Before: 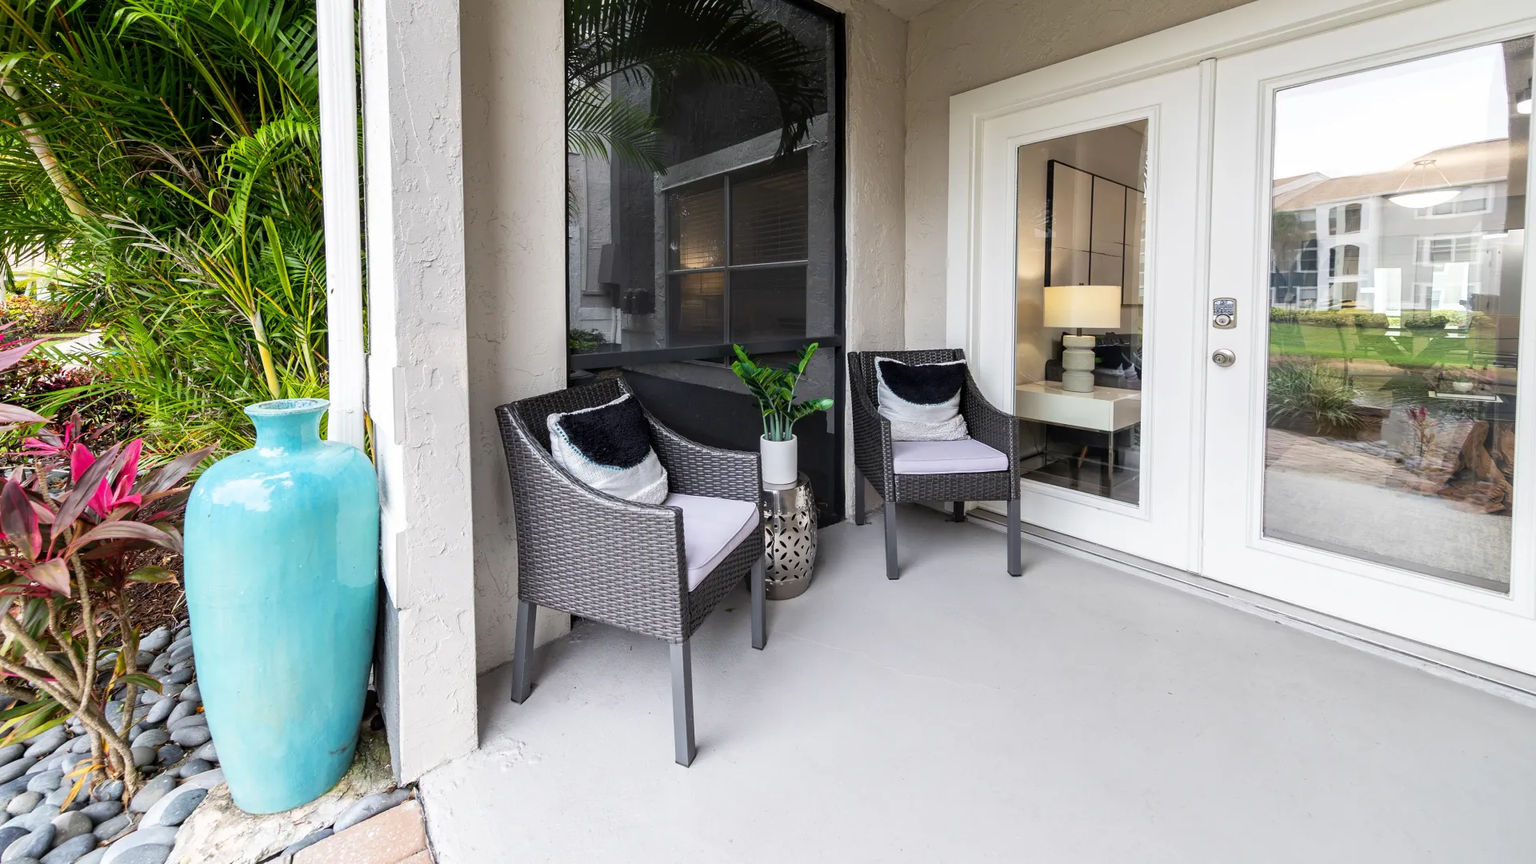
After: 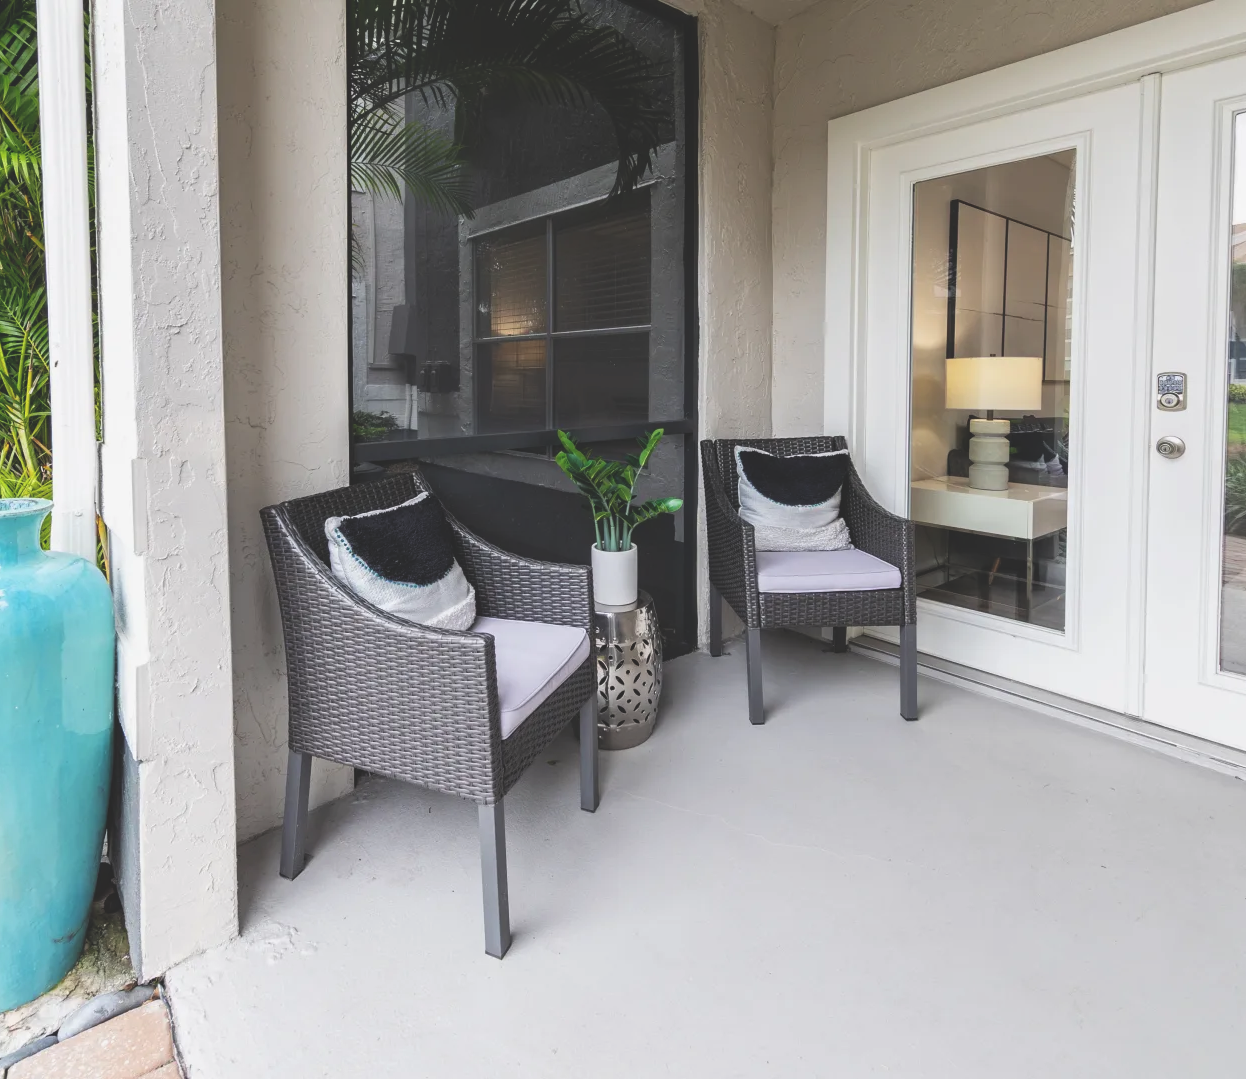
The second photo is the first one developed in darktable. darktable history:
crop and rotate: left 18.73%, right 16.323%
exposure: black level correction -0.025, exposure -0.12 EV, compensate highlight preservation false
